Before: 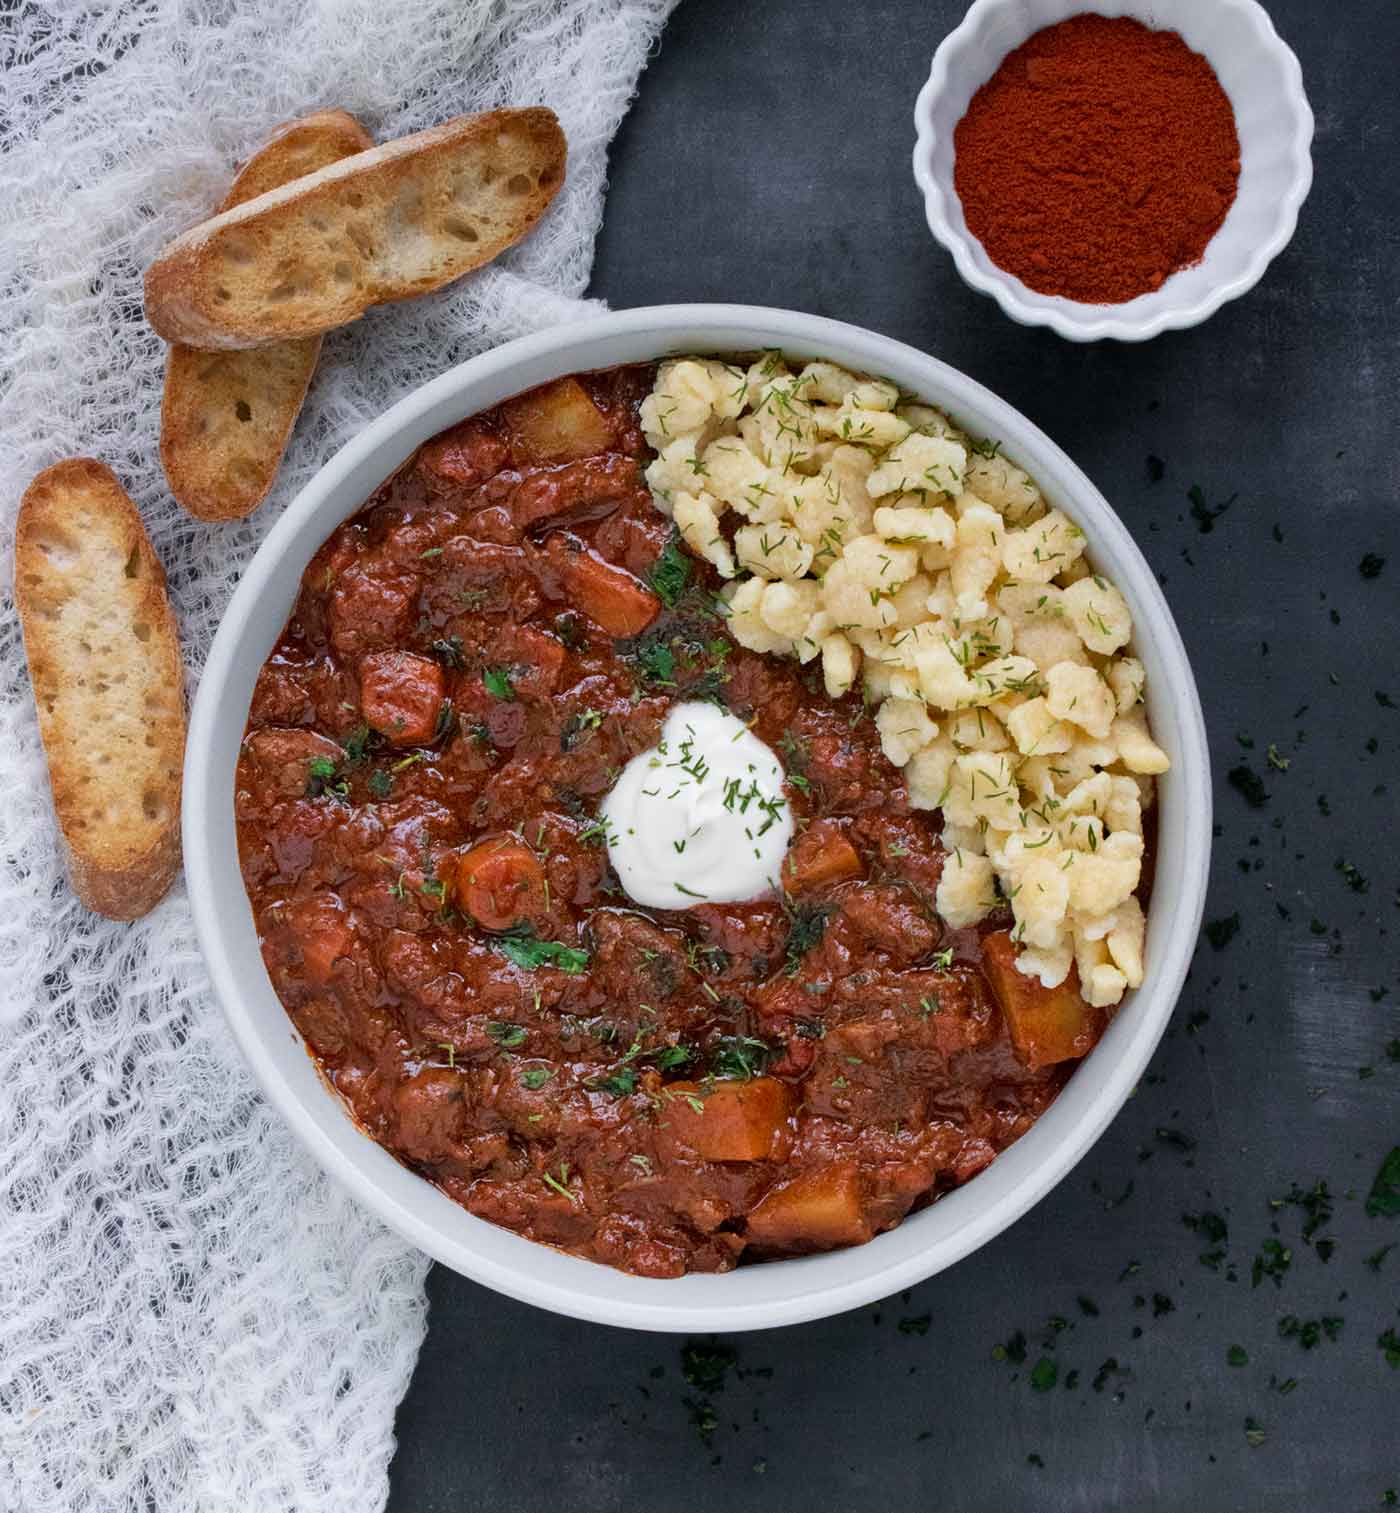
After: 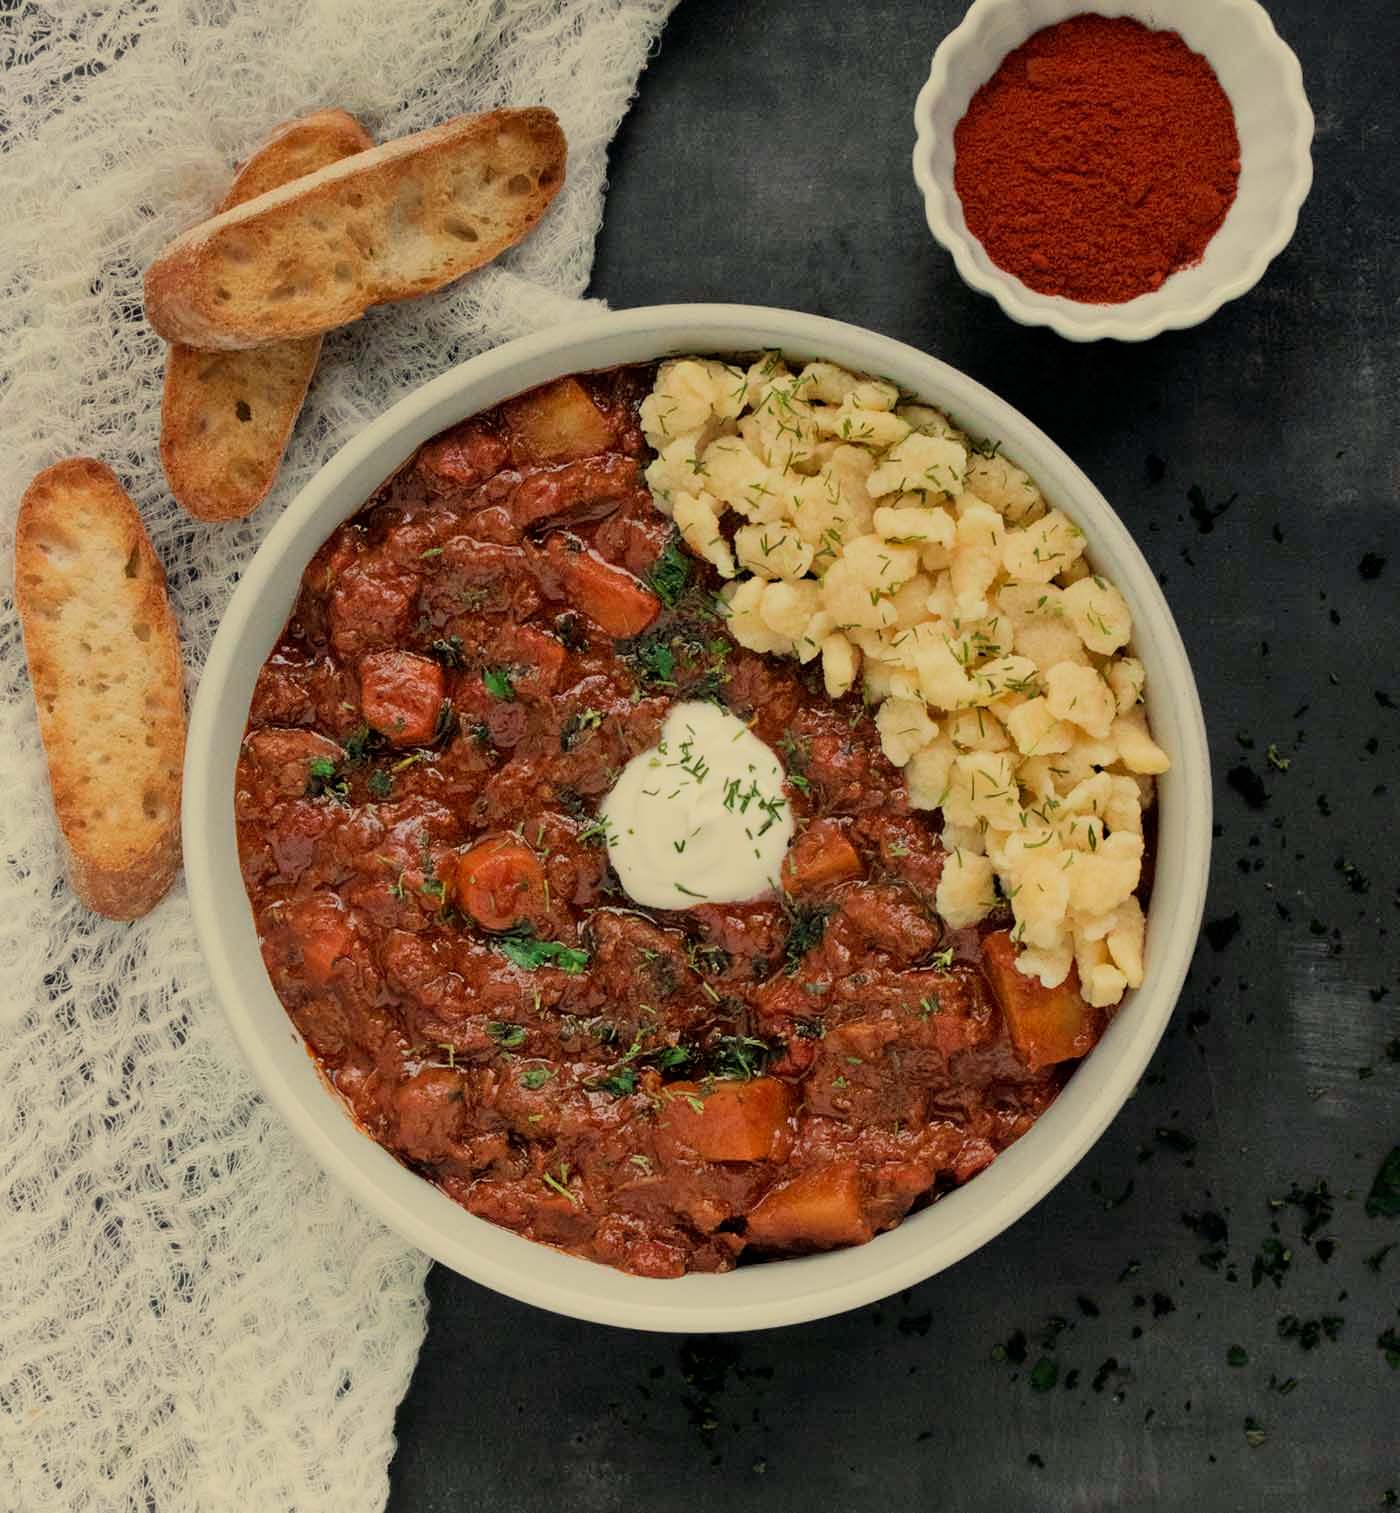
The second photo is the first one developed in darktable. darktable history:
white balance: red 1.08, blue 0.791
filmic rgb: black relative exposure -7.65 EV, white relative exposure 4.56 EV, hardness 3.61, color science v6 (2022)
